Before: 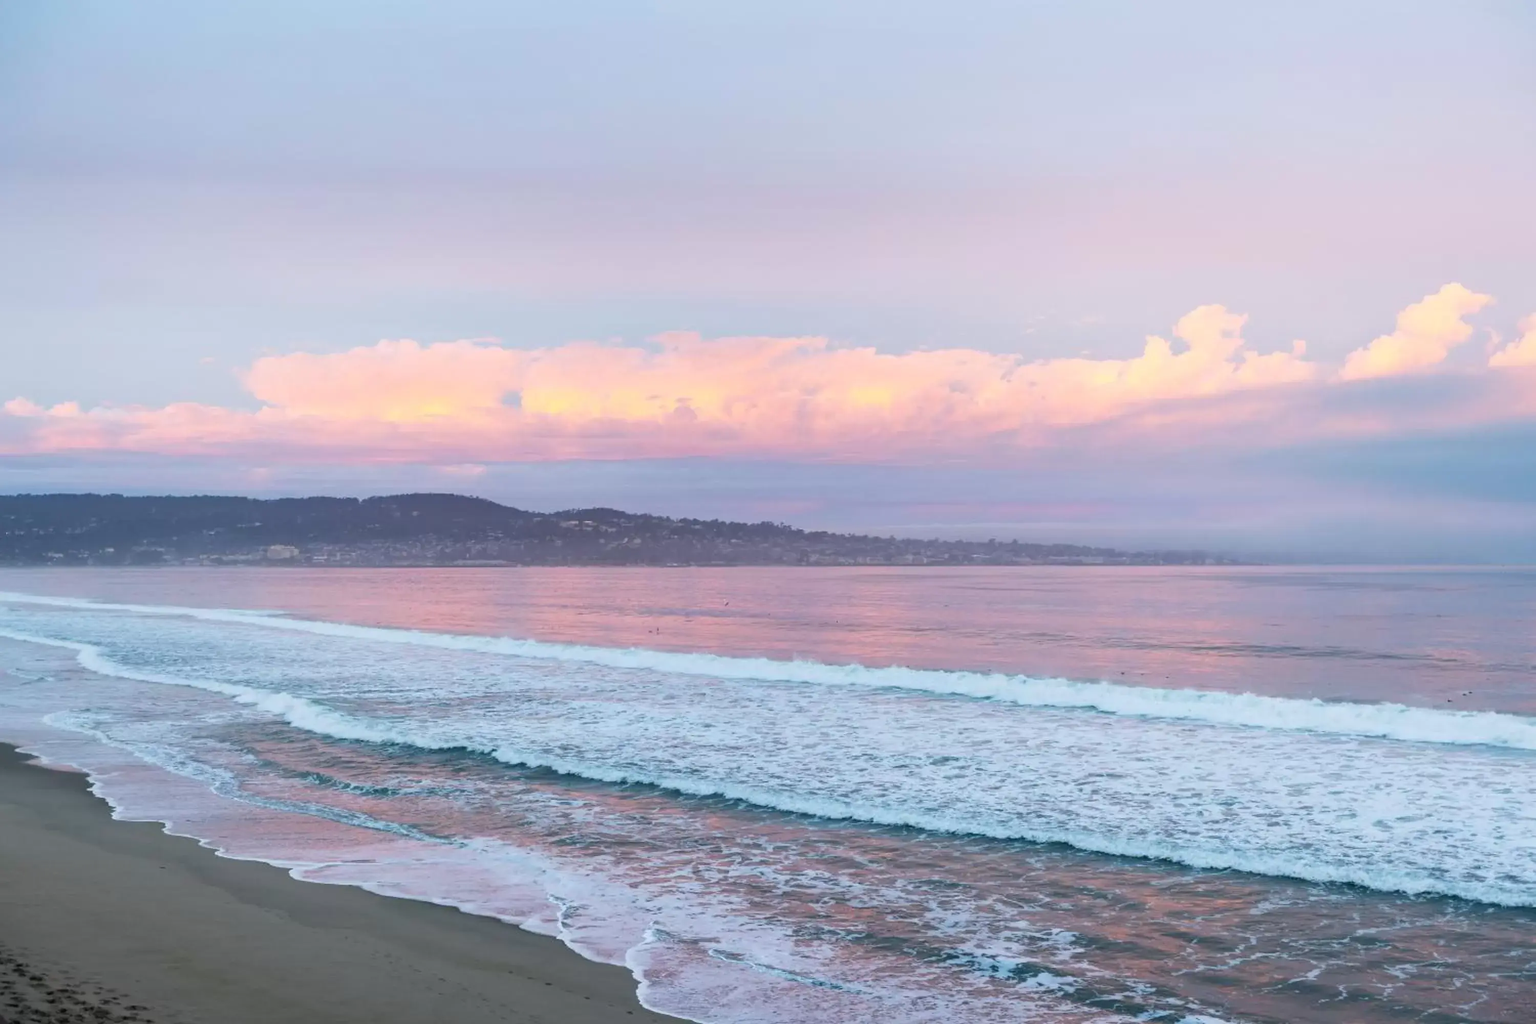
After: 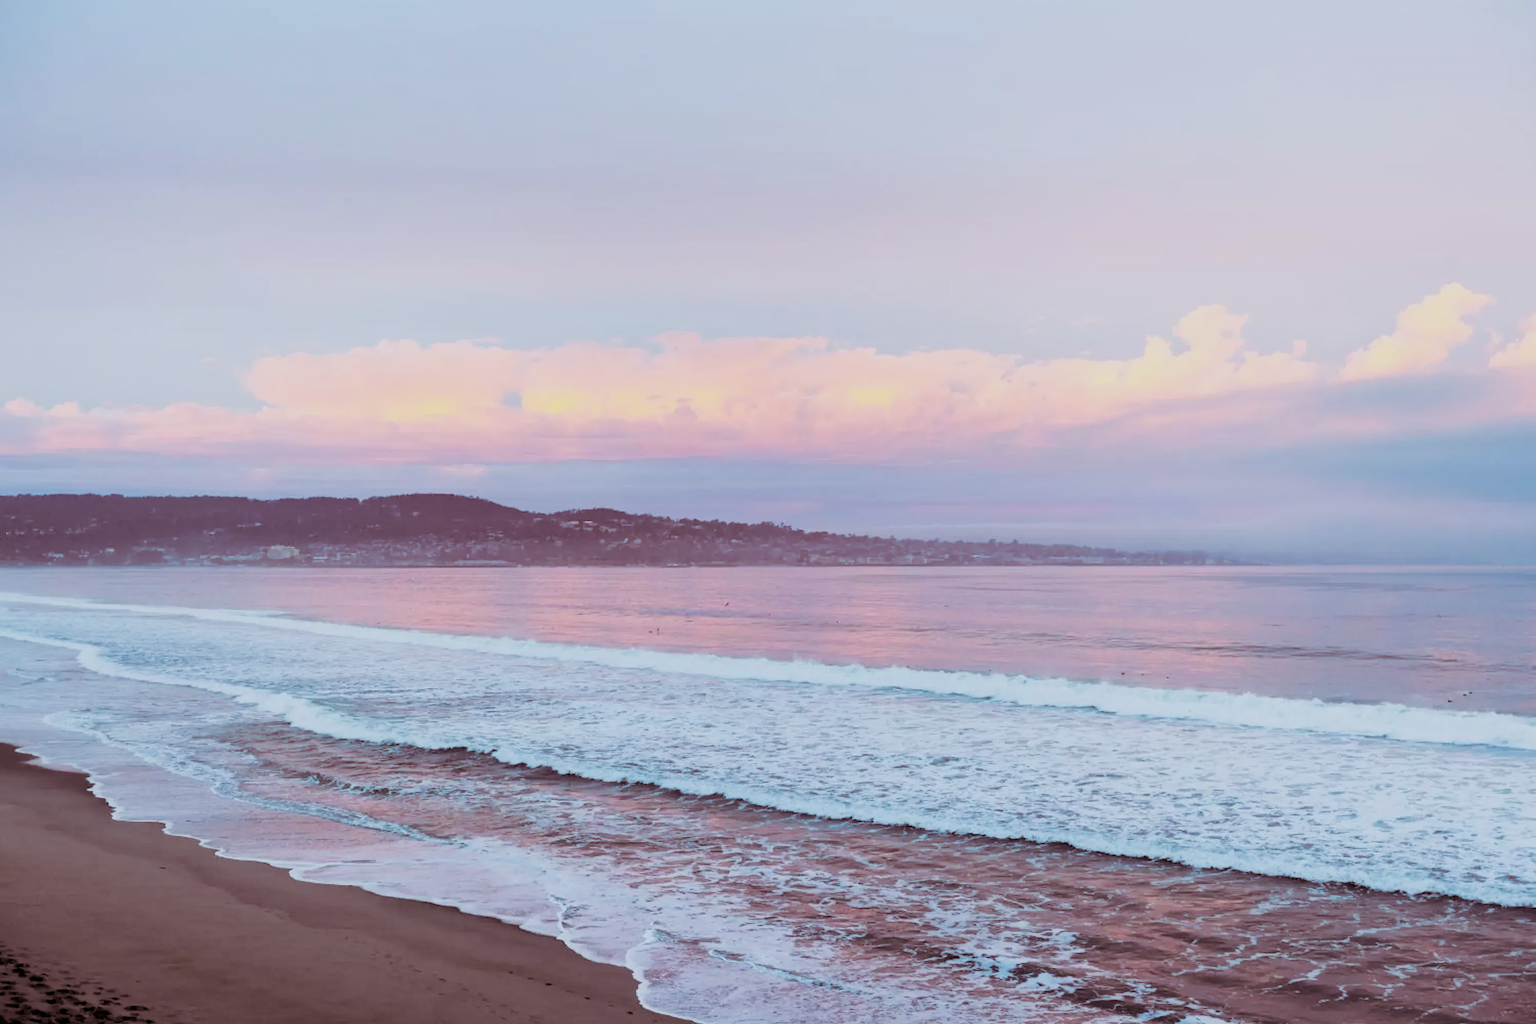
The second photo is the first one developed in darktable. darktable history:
filmic rgb: black relative exposure -5 EV, hardness 2.88, contrast 1.3, highlights saturation mix -30%
split-toning: highlights › hue 298.8°, highlights › saturation 0.73, compress 41.76%
white balance: red 0.982, blue 1.018
exposure: black level correction 0.001, compensate highlight preservation false
